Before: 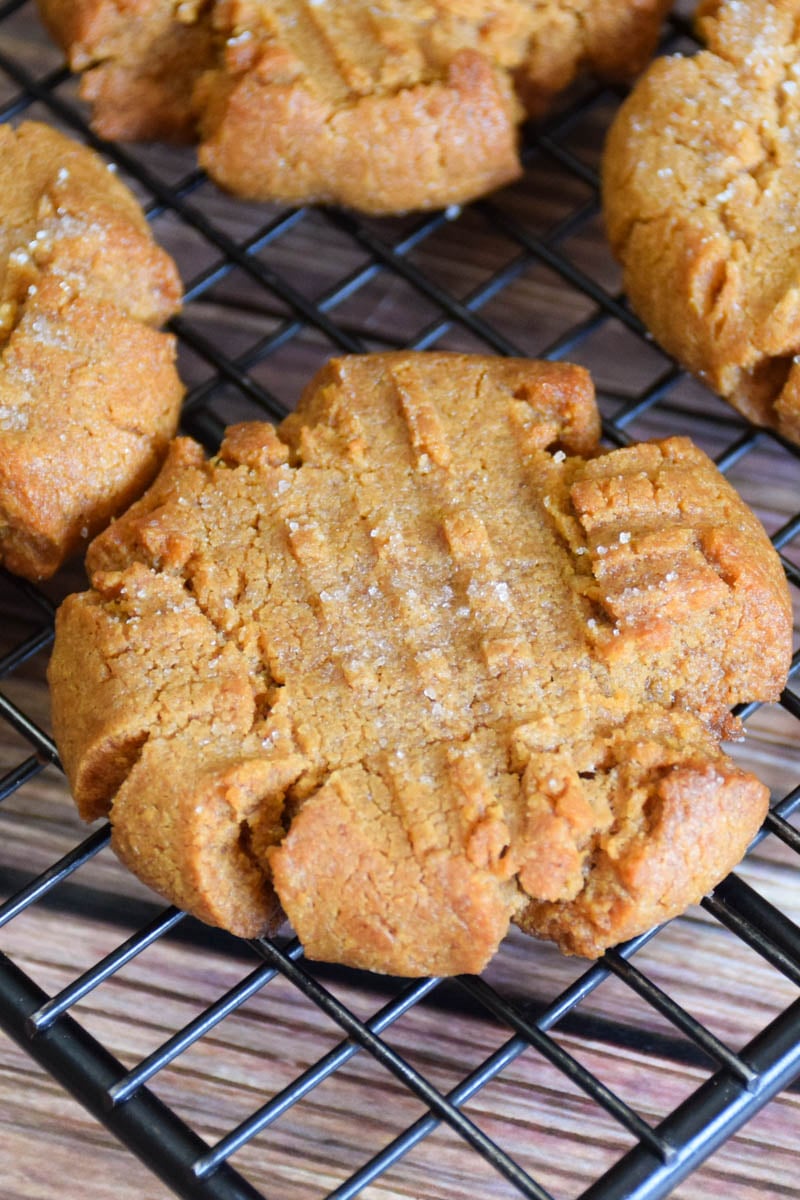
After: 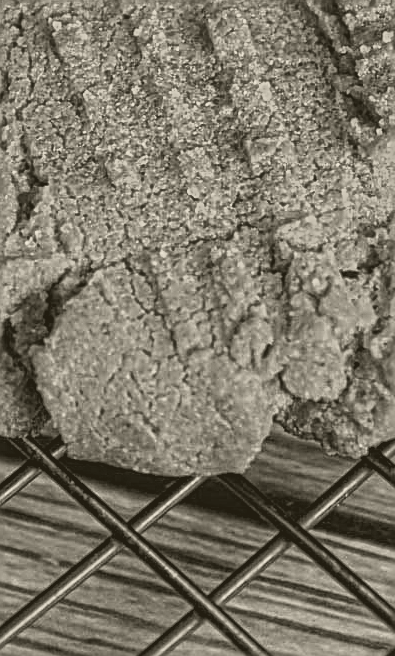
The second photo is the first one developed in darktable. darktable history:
colorize: hue 41.44°, saturation 22%, source mix 60%, lightness 10.61%
exposure: black level correction 0.001, exposure 0.5 EV, compensate exposure bias true, compensate highlight preservation false
shadows and highlights: soften with gaussian
color correction: highlights a* 4.02, highlights b* 4.98, shadows a* -7.55, shadows b* 4.98
sharpen: on, module defaults
crop: left 29.672%, top 41.786%, right 20.851%, bottom 3.487%
local contrast: mode bilateral grid, contrast 20, coarseness 3, detail 300%, midtone range 0.2
color balance rgb: perceptual saturation grading › global saturation 10%
